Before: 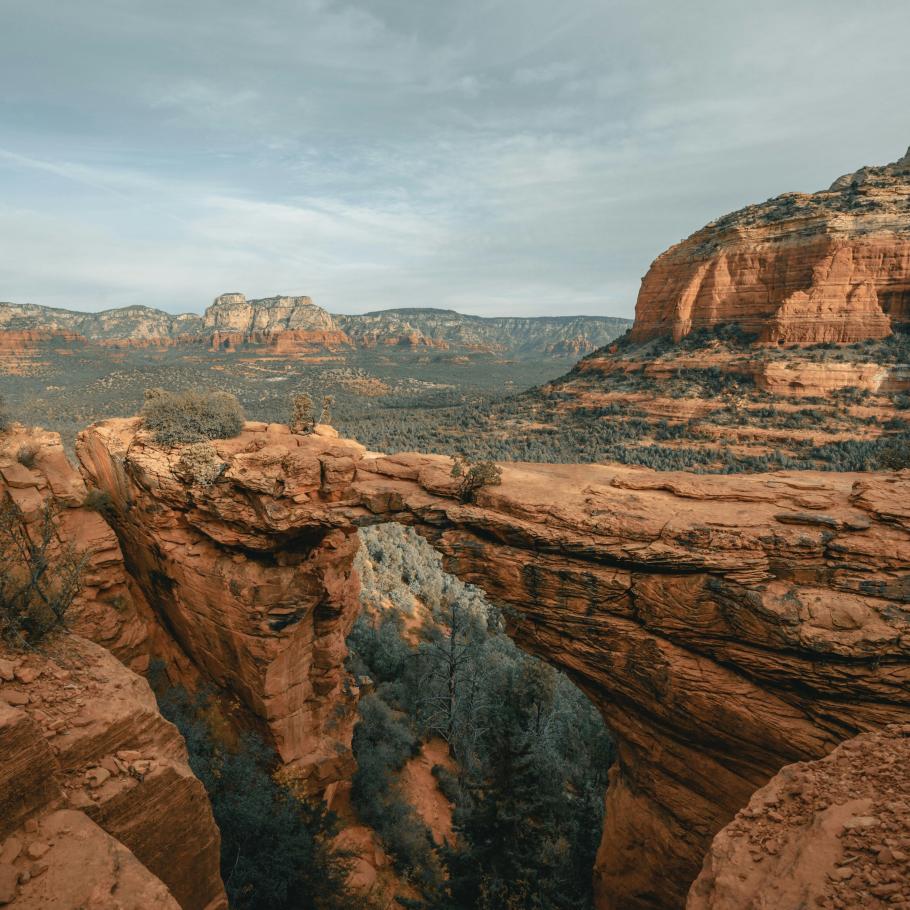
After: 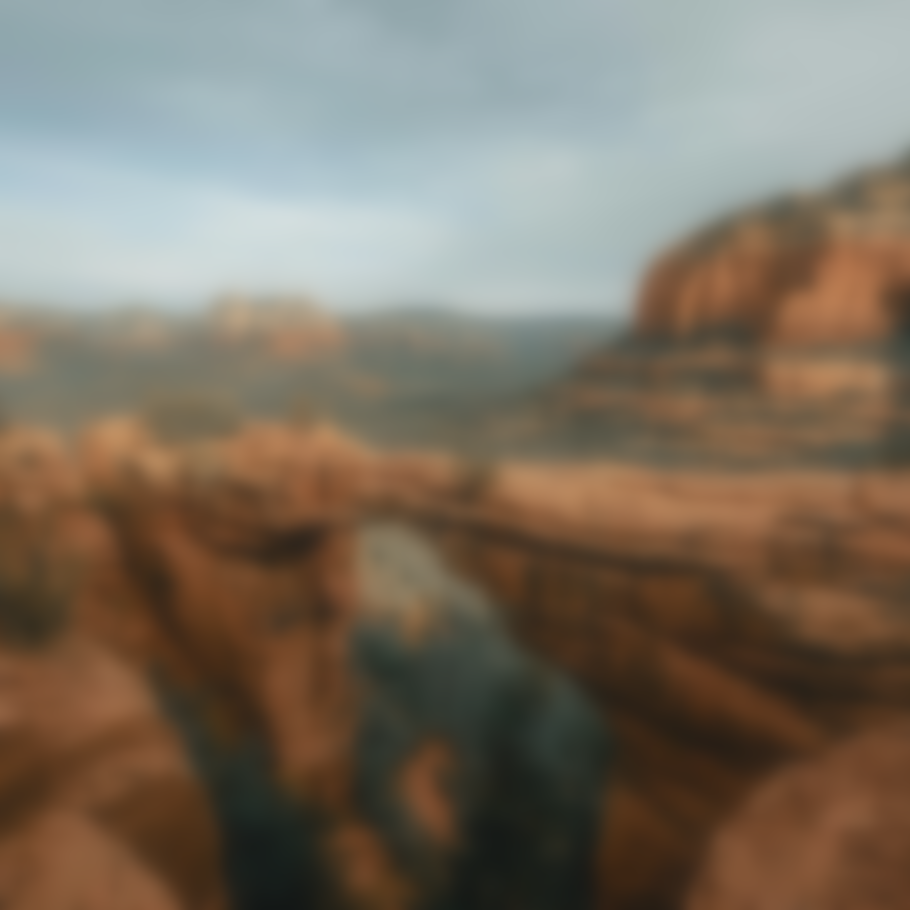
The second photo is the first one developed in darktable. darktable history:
contrast equalizer: y [[0.46, 0.454, 0.451, 0.451, 0.455, 0.46], [0.5 ×6], [0.5 ×6], [0 ×6], [0 ×6]]
lowpass: on, module defaults
